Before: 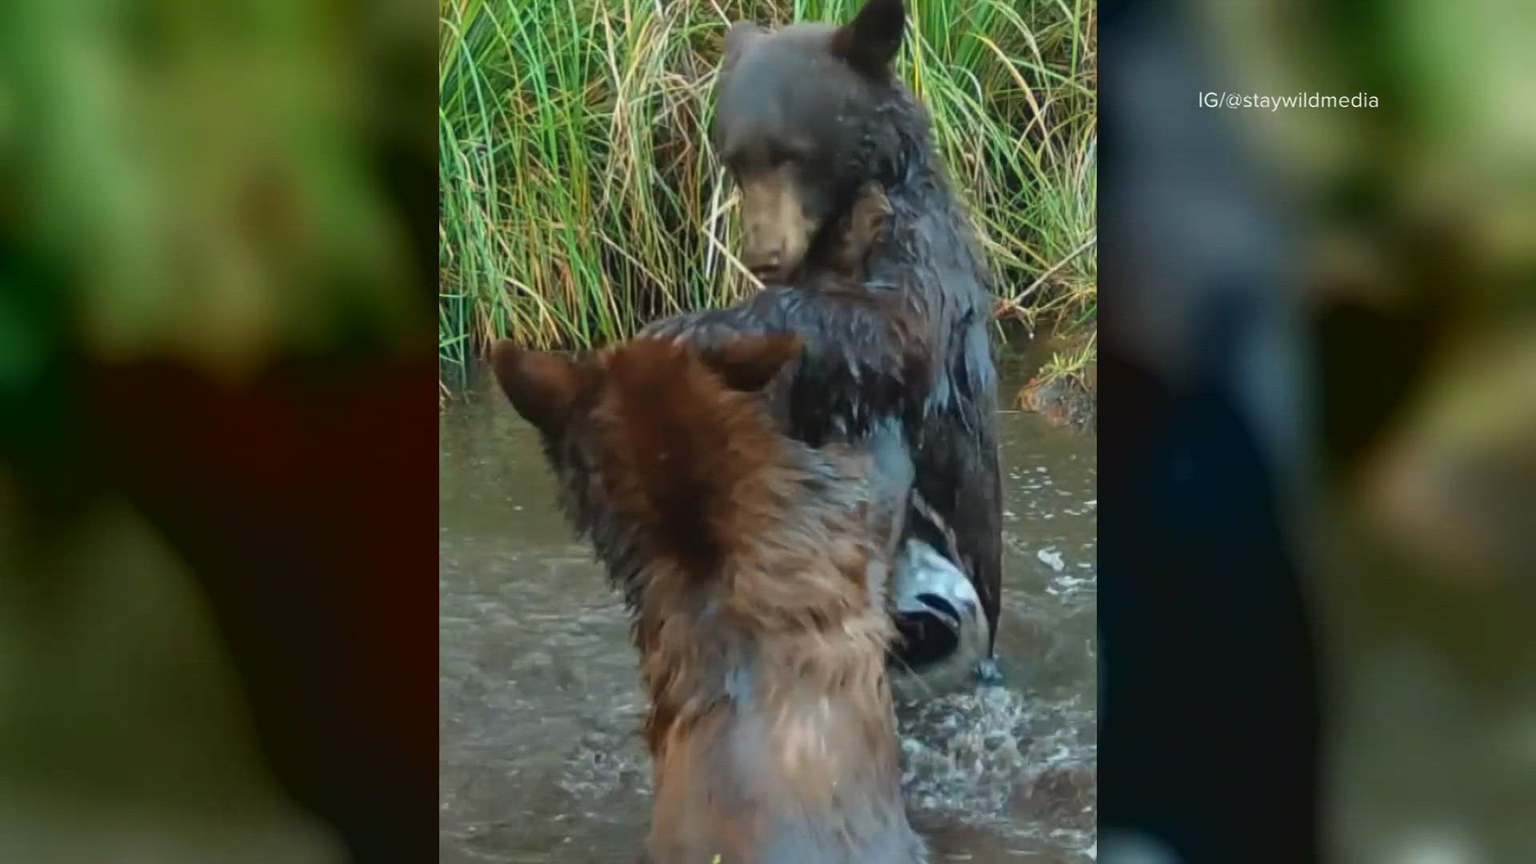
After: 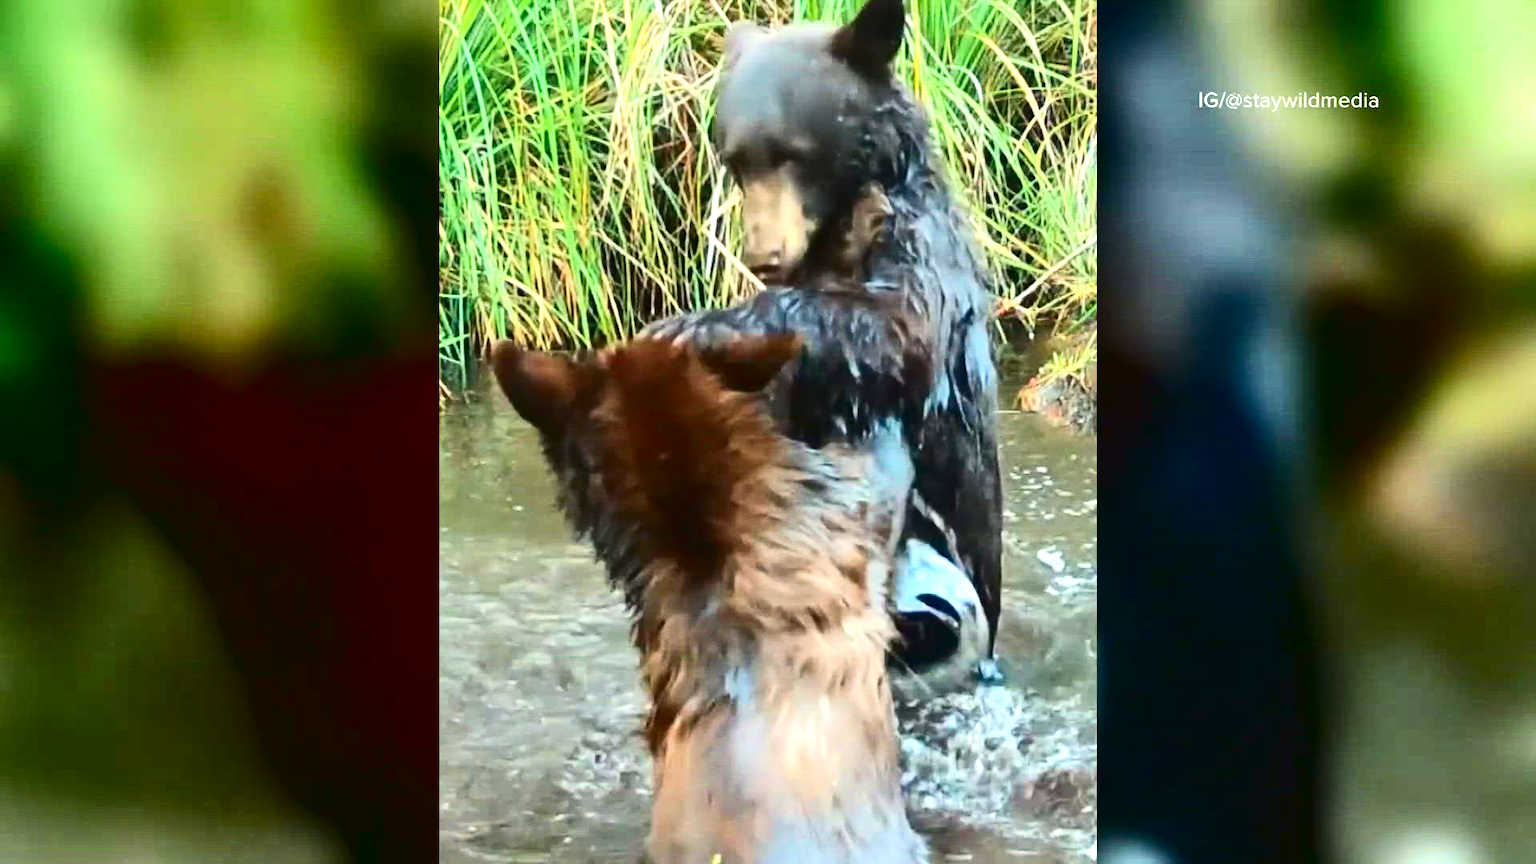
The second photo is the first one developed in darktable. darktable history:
exposure: black level correction 0, exposure 1.4 EV, compensate highlight preservation false
contrast brightness saturation: contrast 0.32, brightness -0.08, saturation 0.17
